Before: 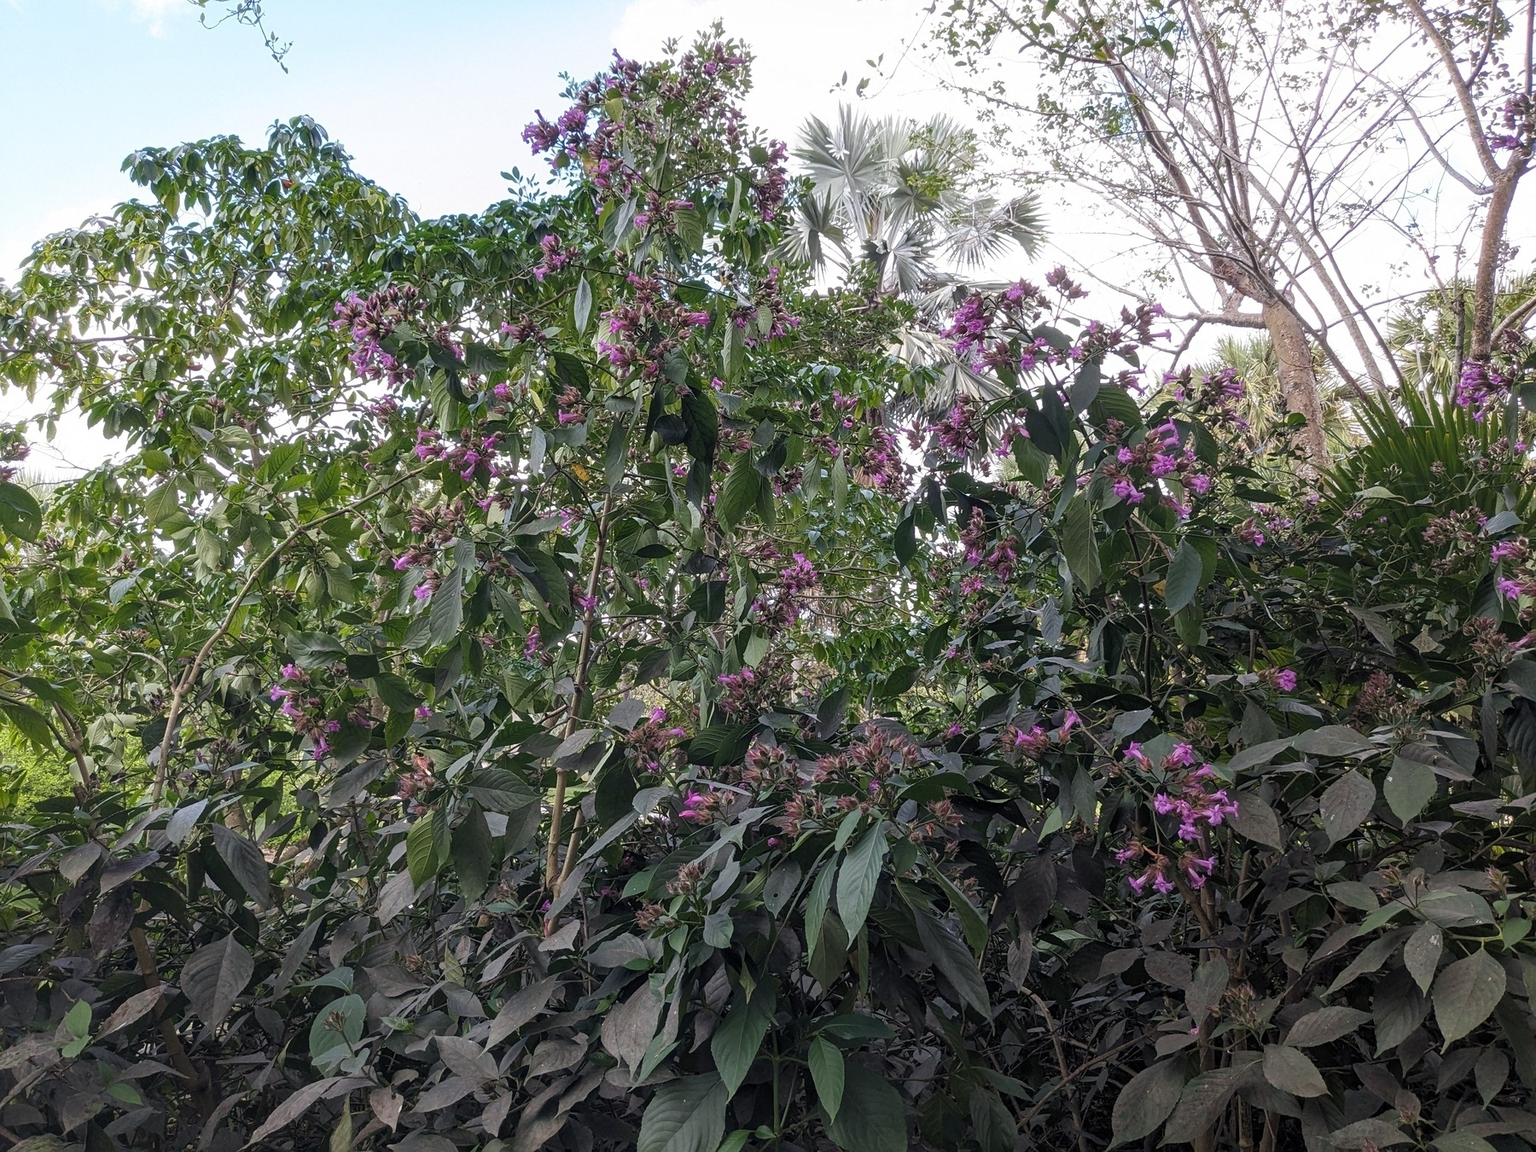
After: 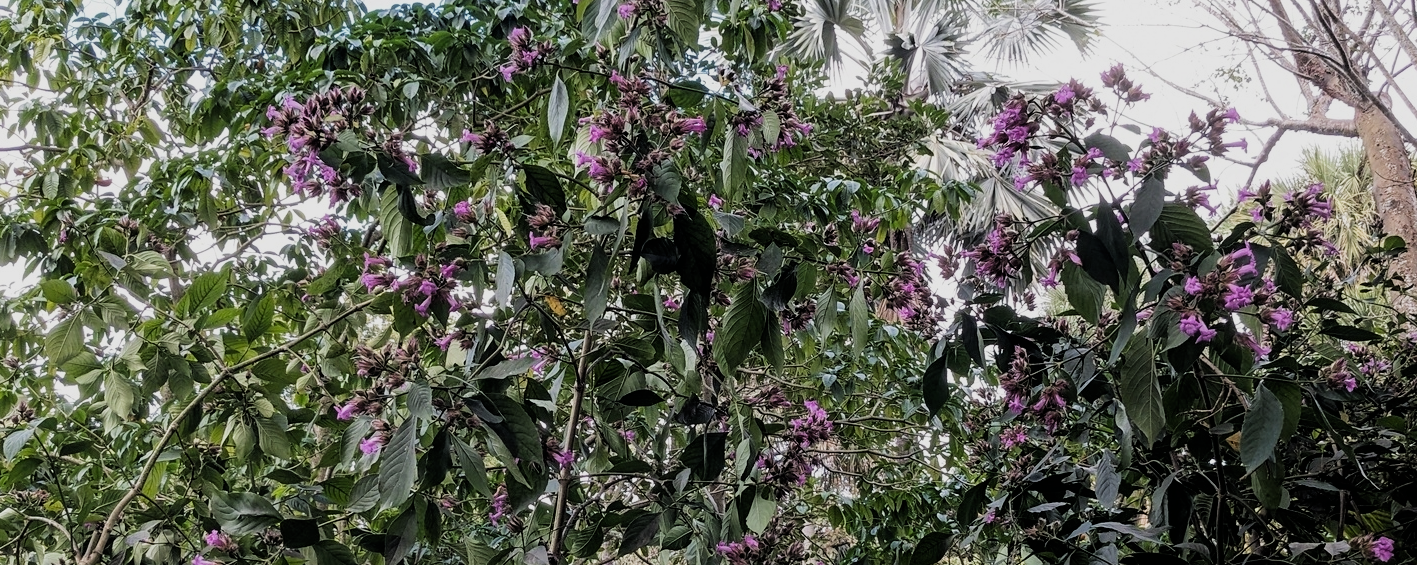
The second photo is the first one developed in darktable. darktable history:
filmic rgb: black relative exposure -5.11 EV, white relative exposure 3.96 EV, hardness 2.89, contrast 1.299, highlights saturation mix -28.69%, preserve chrominance max RGB
crop: left 6.958%, top 18.376%, right 14.265%, bottom 39.715%
